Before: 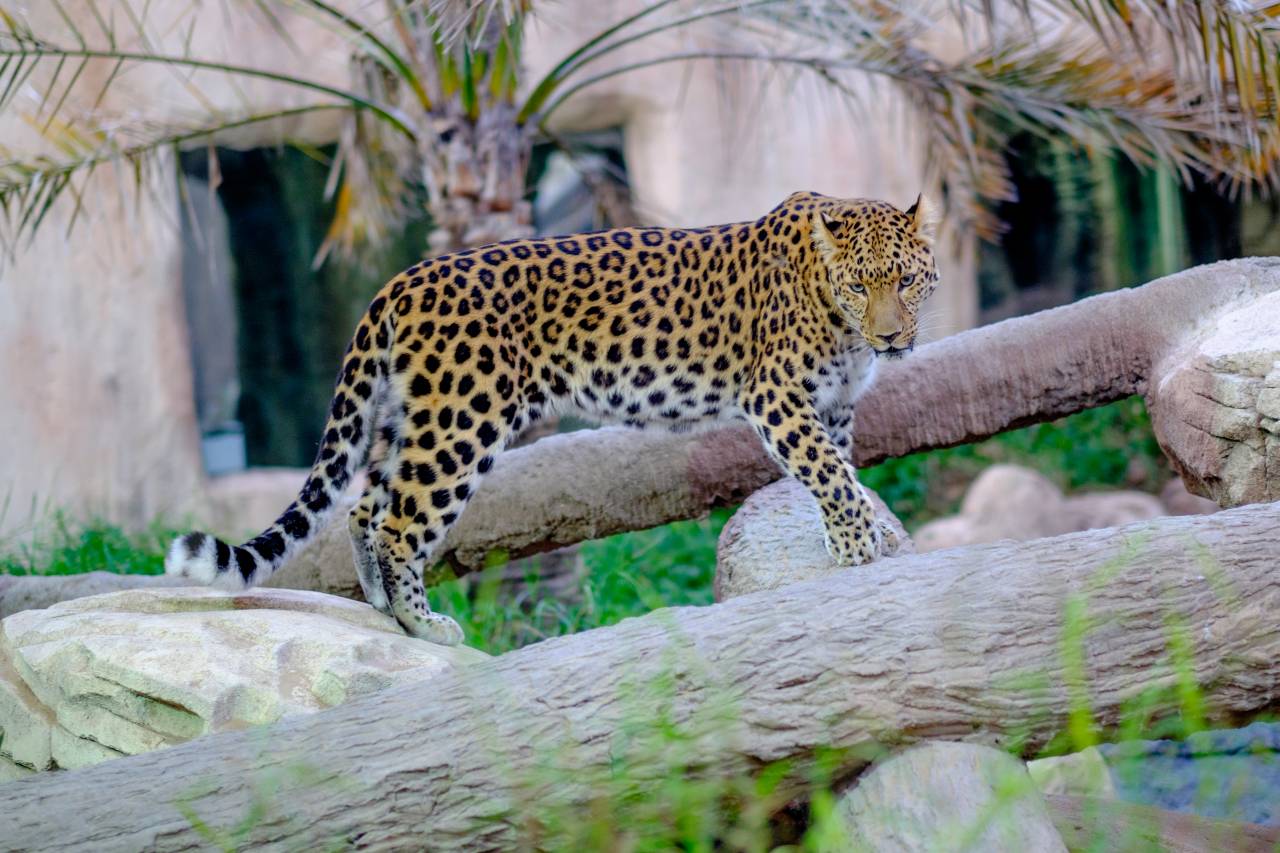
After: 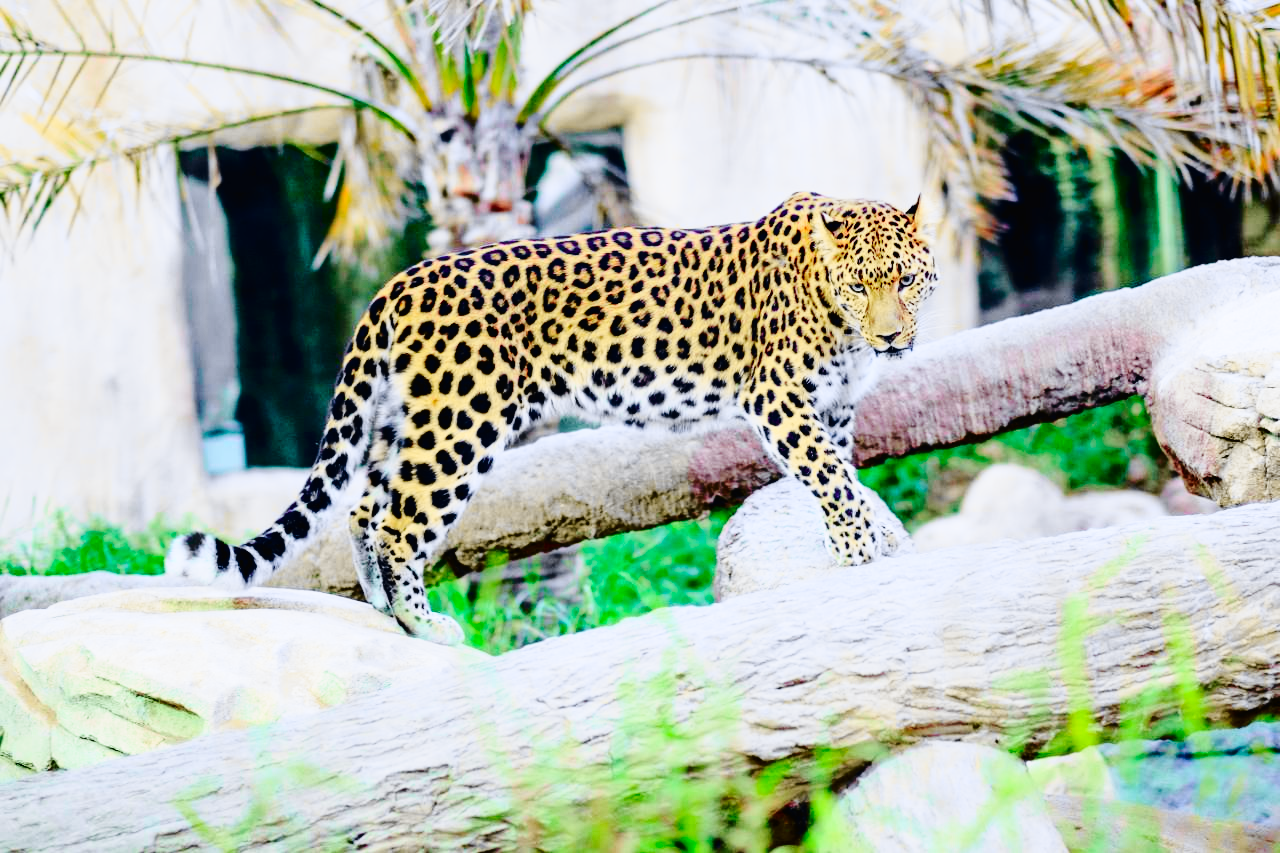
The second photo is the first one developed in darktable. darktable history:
base curve: curves: ch0 [(0, 0) (0.028, 0.03) (0.121, 0.232) (0.46, 0.748) (0.859, 0.968) (1, 1)], preserve colors none
tone curve: curves: ch0 [(0, 0.011) (0.053, 0.026) (0.174, 0.115) (0.398, 0.444) (0.673, 0.775) (0.829, 0.906) (0.991, 0.981)]; ch1 [(0, 0) (0.276, 0.206) (0.409, 0.383) (0.473, 0.458) (0.492, 0.499) (0.521, 0.502) (0.546, 0.543) (0.585, 0.617) (0.659, 0.686) (0.78, 0.8) (1, 1)]; ch2 [(0, 0) (0.438, 0.449) (0.473, 0.469) (0.503, 0.5) (0.523, 0.538) (0.562, 0.598) (0.612, 0.635) (0.695, 0.713) (1, 1)], color space Lab, independent channels, preserve colors none
